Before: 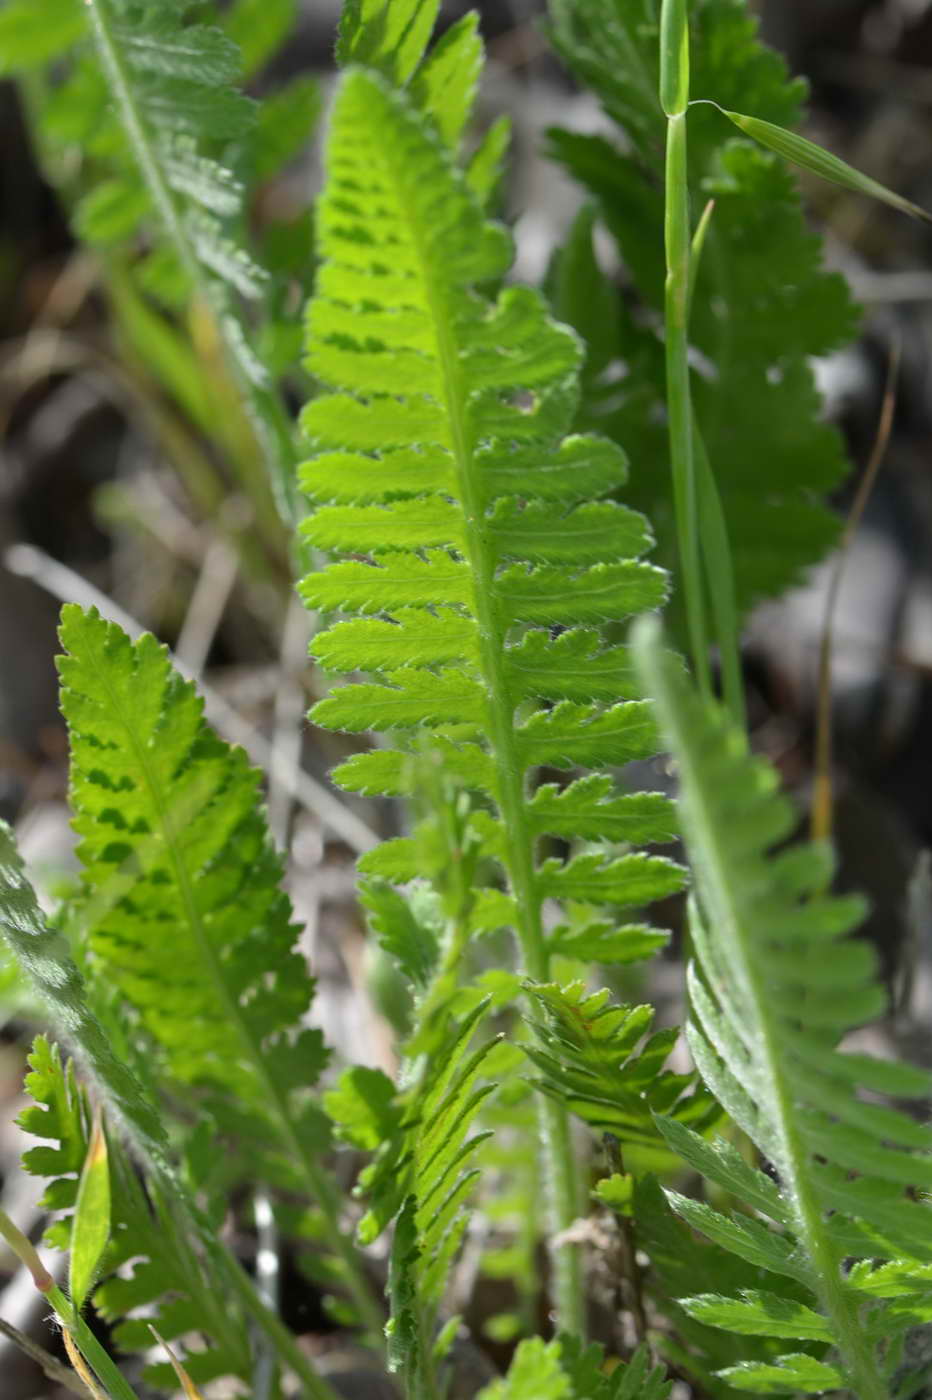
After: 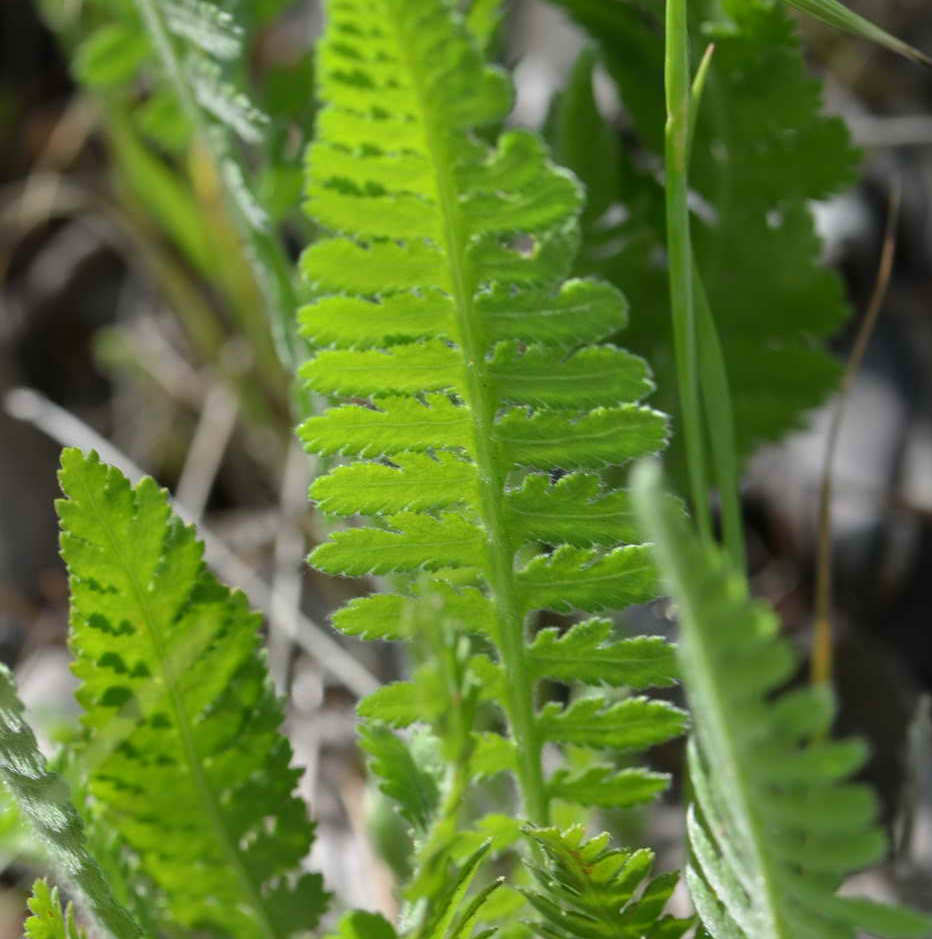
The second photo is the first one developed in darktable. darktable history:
crop: top 11.172%, bottom 21.736%
